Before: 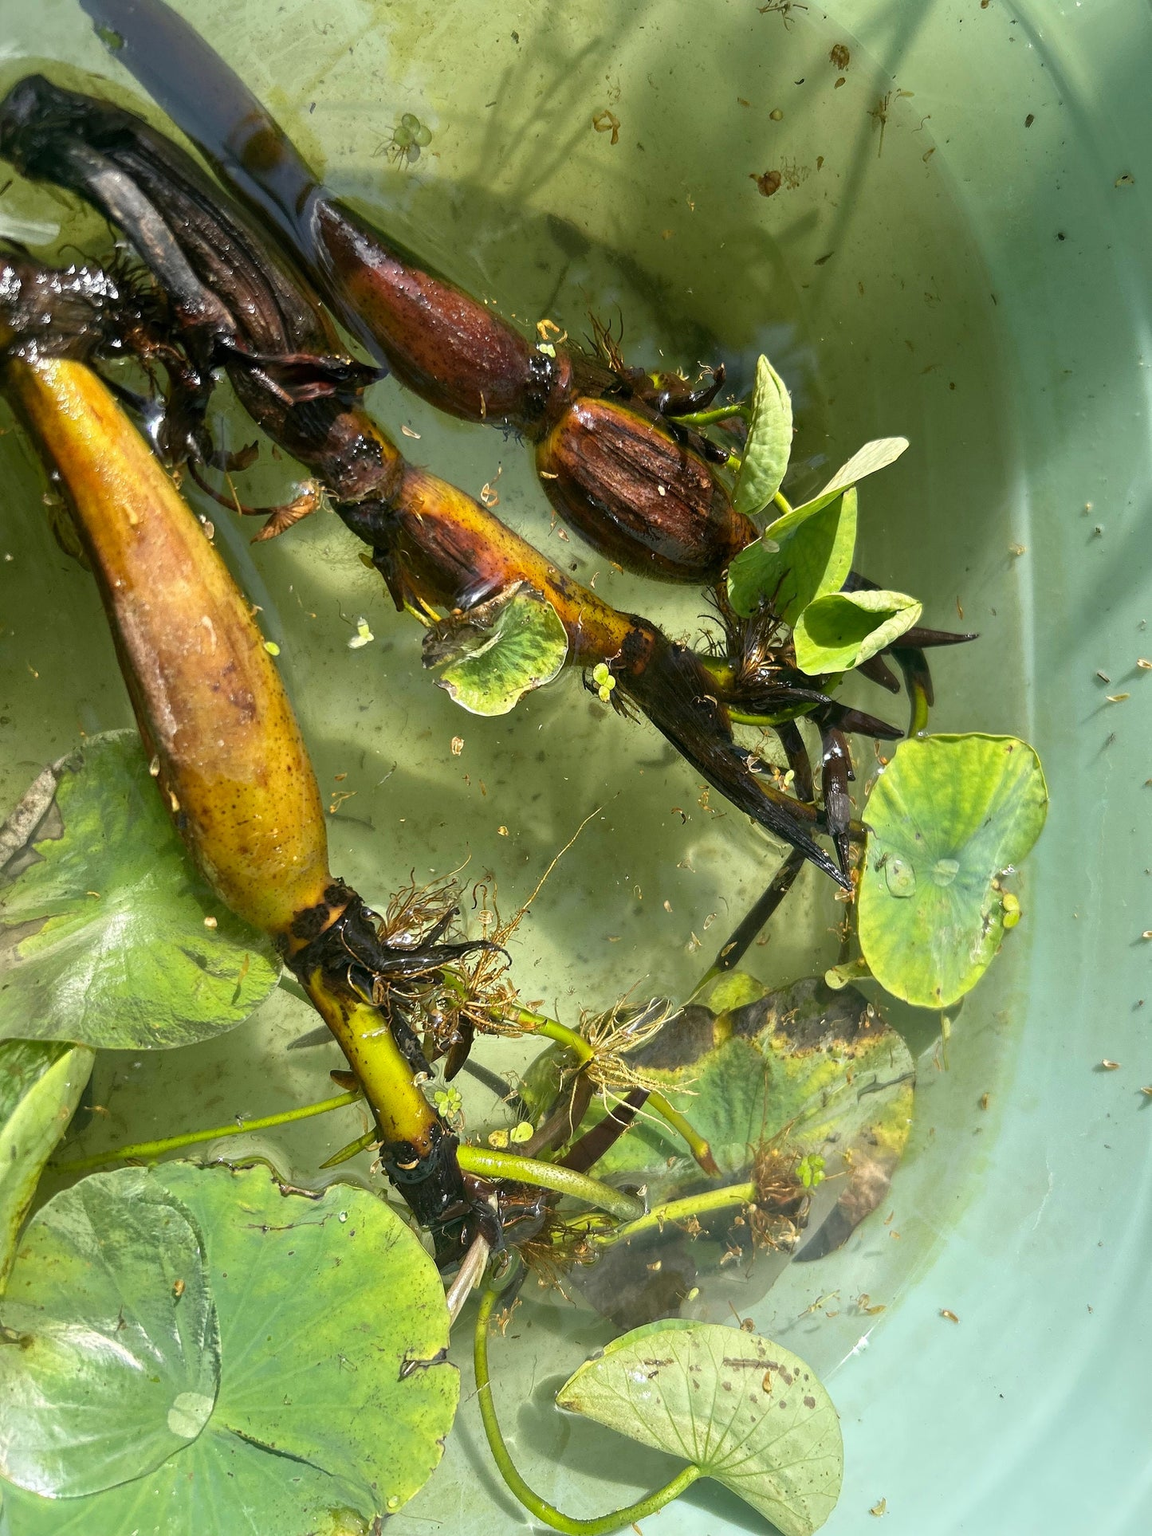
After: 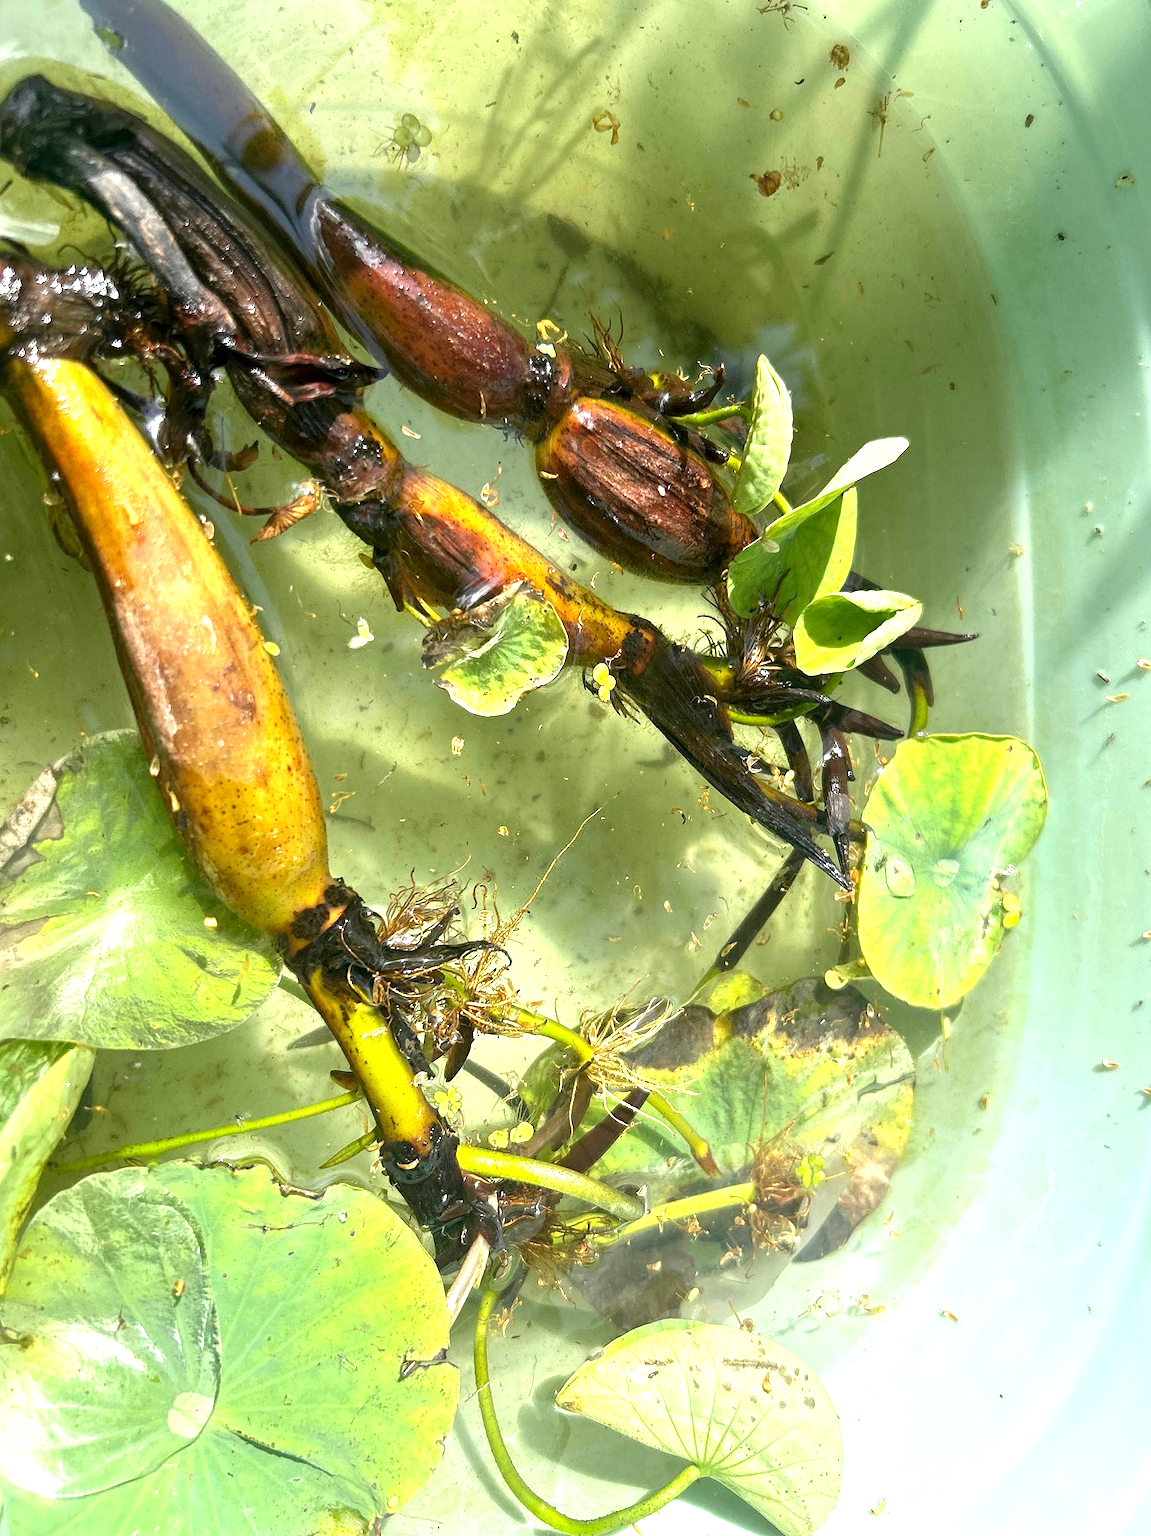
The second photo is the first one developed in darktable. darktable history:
exposure: black level correction 0.001, exposure 0.963 EV, compensate highlight preservation false
